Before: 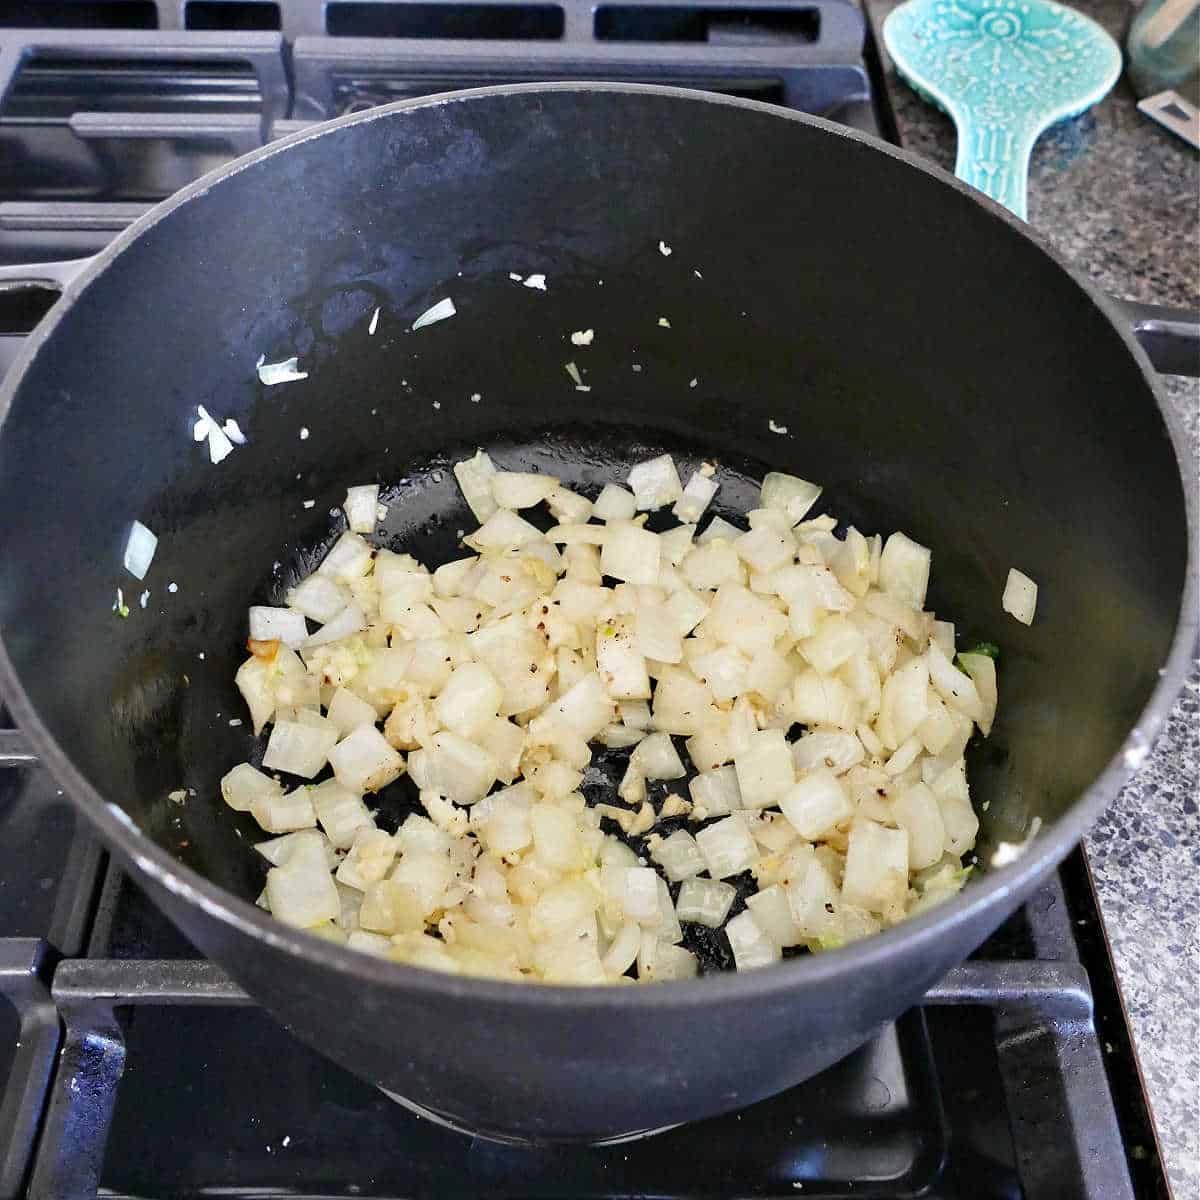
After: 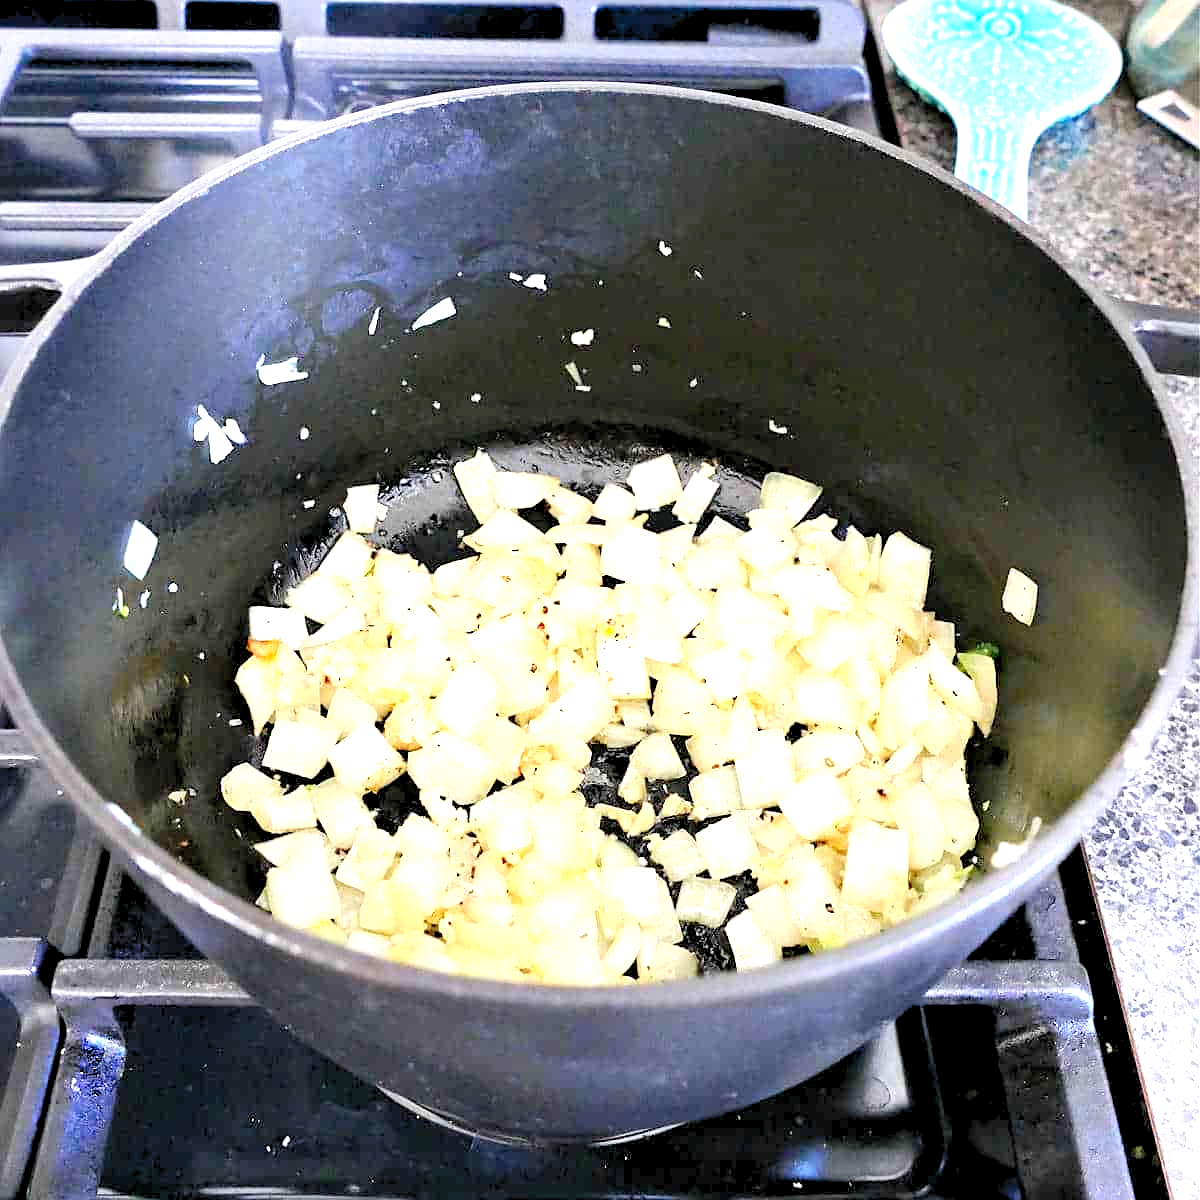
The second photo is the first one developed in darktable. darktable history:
levels: levels [0.036, 0.364, 0.827]
sharpen: amount 0.204
tone equalizer: -8 EV -0.434 EV, -7 EV -0.424 EV, -6 EV -0.301 EV, -5 EV -0.186 EV, -3 EV 0.214 EV, -2 EV 0.346 EV, -1 EV 0.413 EV, +0 EV 0.398 EV, mask exposure compensation -0.502 EV
exposure: compensate exposure bias true, compensate highlight preservation false
